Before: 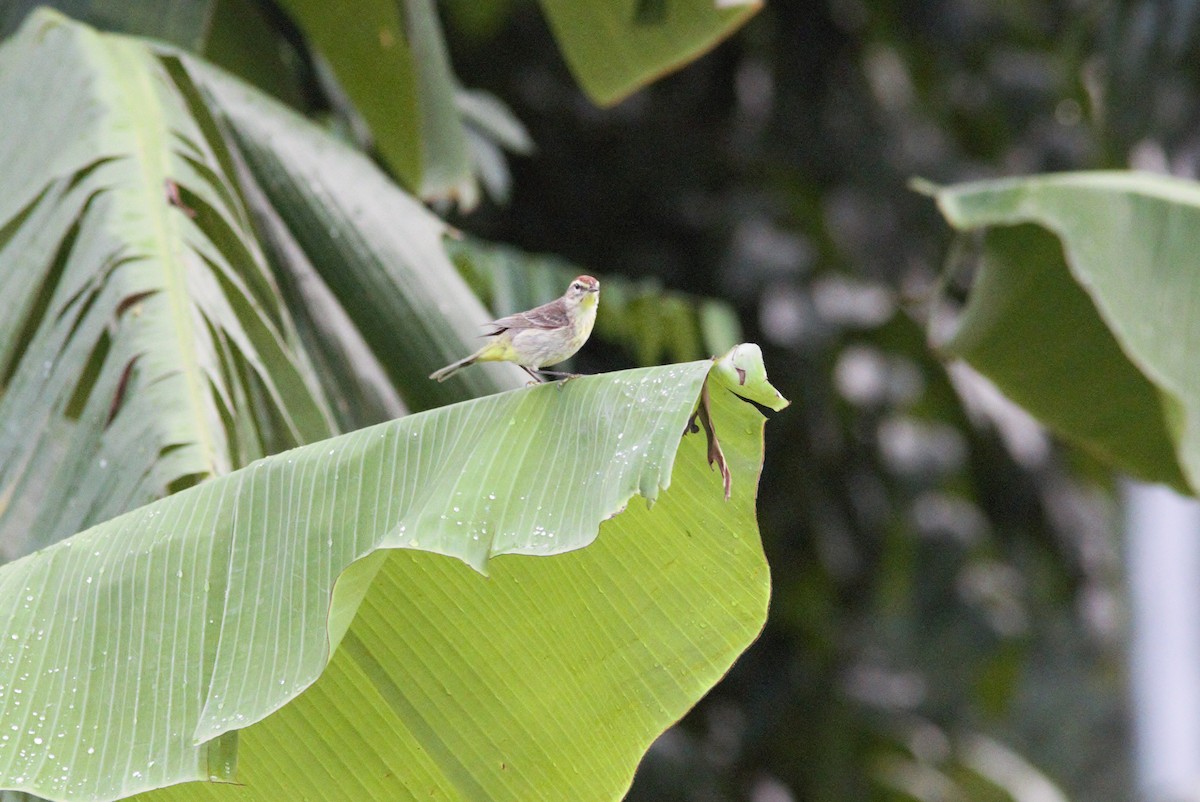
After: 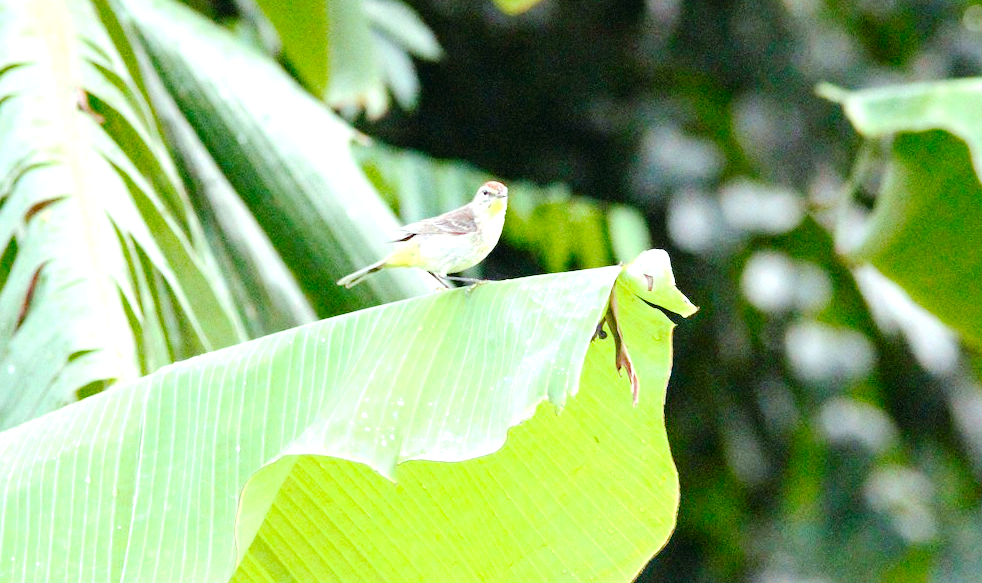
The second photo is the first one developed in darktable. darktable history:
crop: left 7.743%, top 11.794%, right 10.39%, bottom 15.447%
exposure: black level correction 0, exposure 1.107 EV, compensate highlight preservation false
color correction: highlights a* -7.43, highlights b* 0.968, shadows a* -3.09, saturation 1.4
tone curve: curves: ch0 [(0, 0) (0.003, 0.002) (0.011, 0.006) (0.025, 0.012) (0.044, 0.021) (0.069, 0.027) (0.1, 0.035) (0.136, 0.06) (0.177, 0.108) (0.224, 0.173) (0.277, 0.26) (0.335, 0.353) (0.399, 0.453) (0.468, 0.555) (0.543, 0.641) (0.623, 0.724) (0.709, 0.792) (0.801, 0.857) (0.898, 0.918) (1, 1)], preserve colors none
